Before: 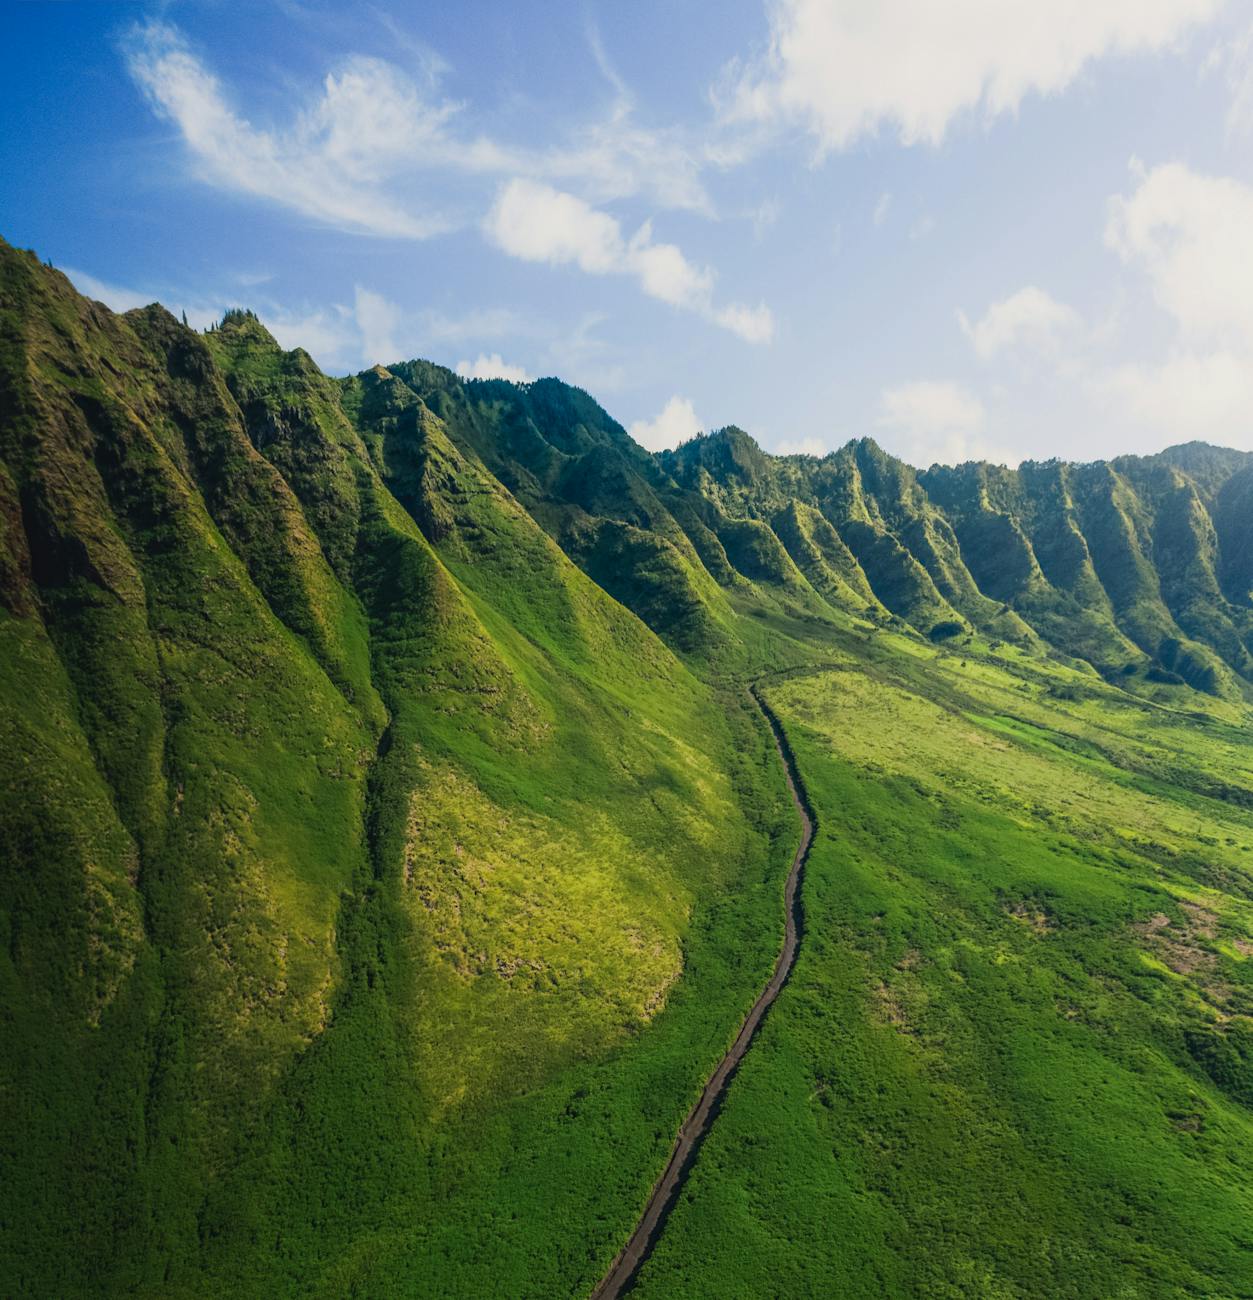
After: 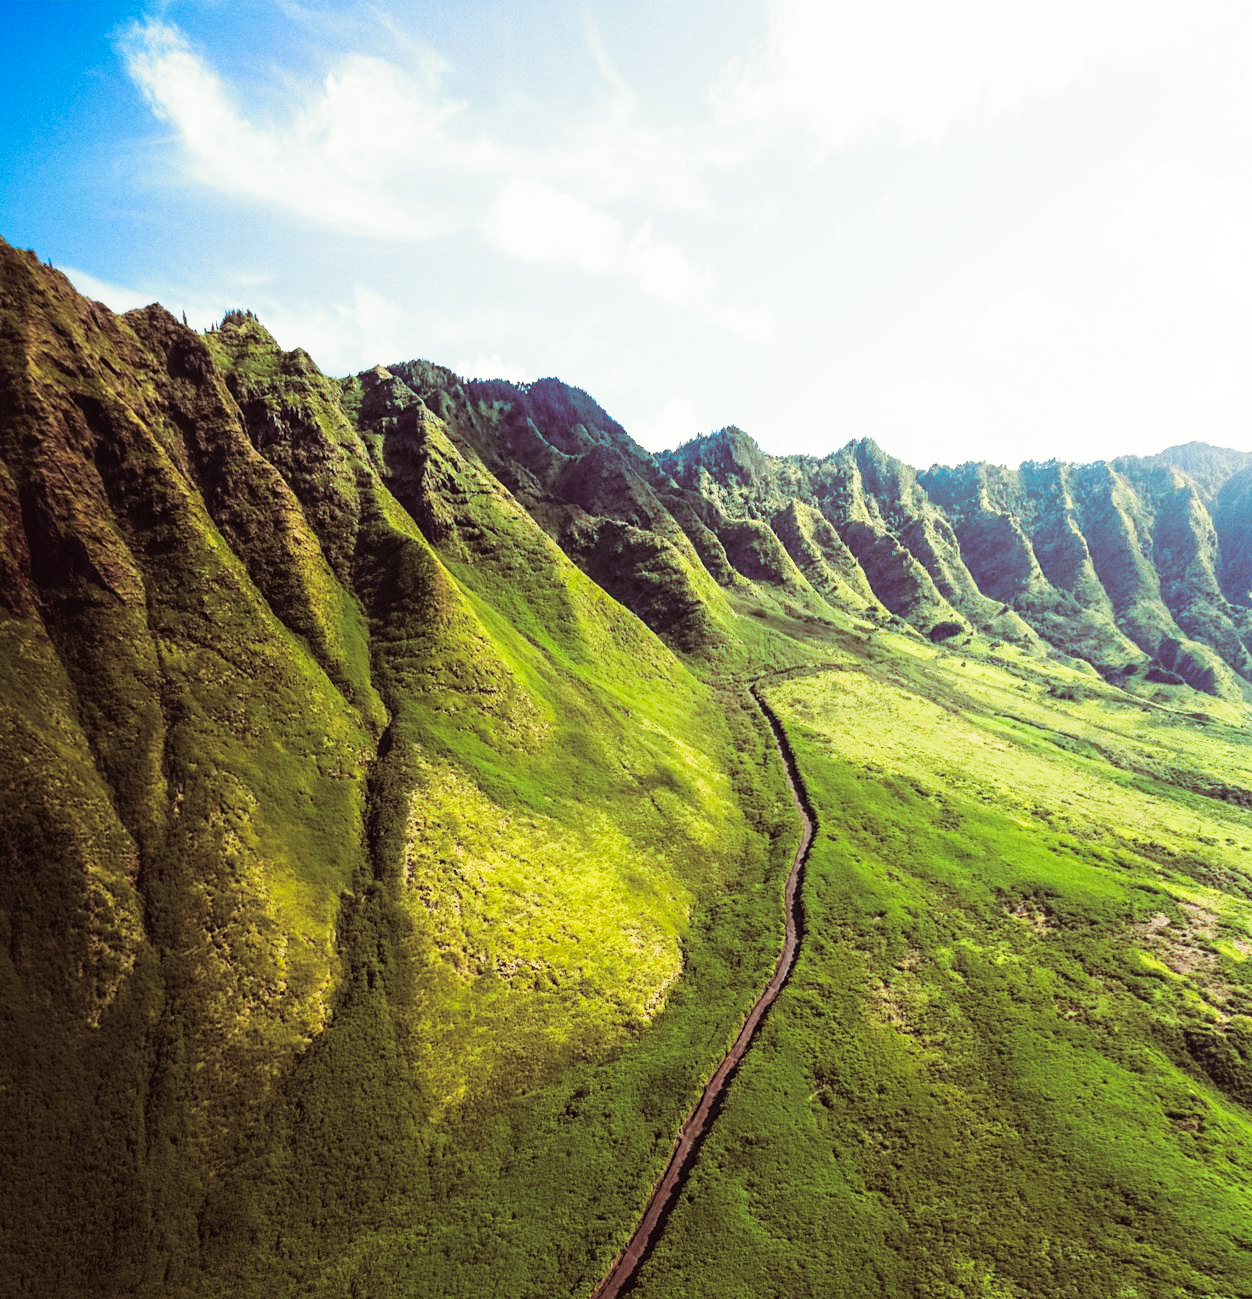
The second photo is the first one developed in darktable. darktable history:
white balance: emerald 1
split-toning: on, module defaults
base curve: curves: ch0 [(0, 0.003) (0.001, 0.002) (0.006, 0.004) (0.02, 0.022) (0.048, 0.086) (0.094, 0.234) (0.162, 0.431) (0.258, 0.629) (0.385, 0.8) (0.548, 0.918) (0.751, 0.988) (1, 1)], preserve colors none
